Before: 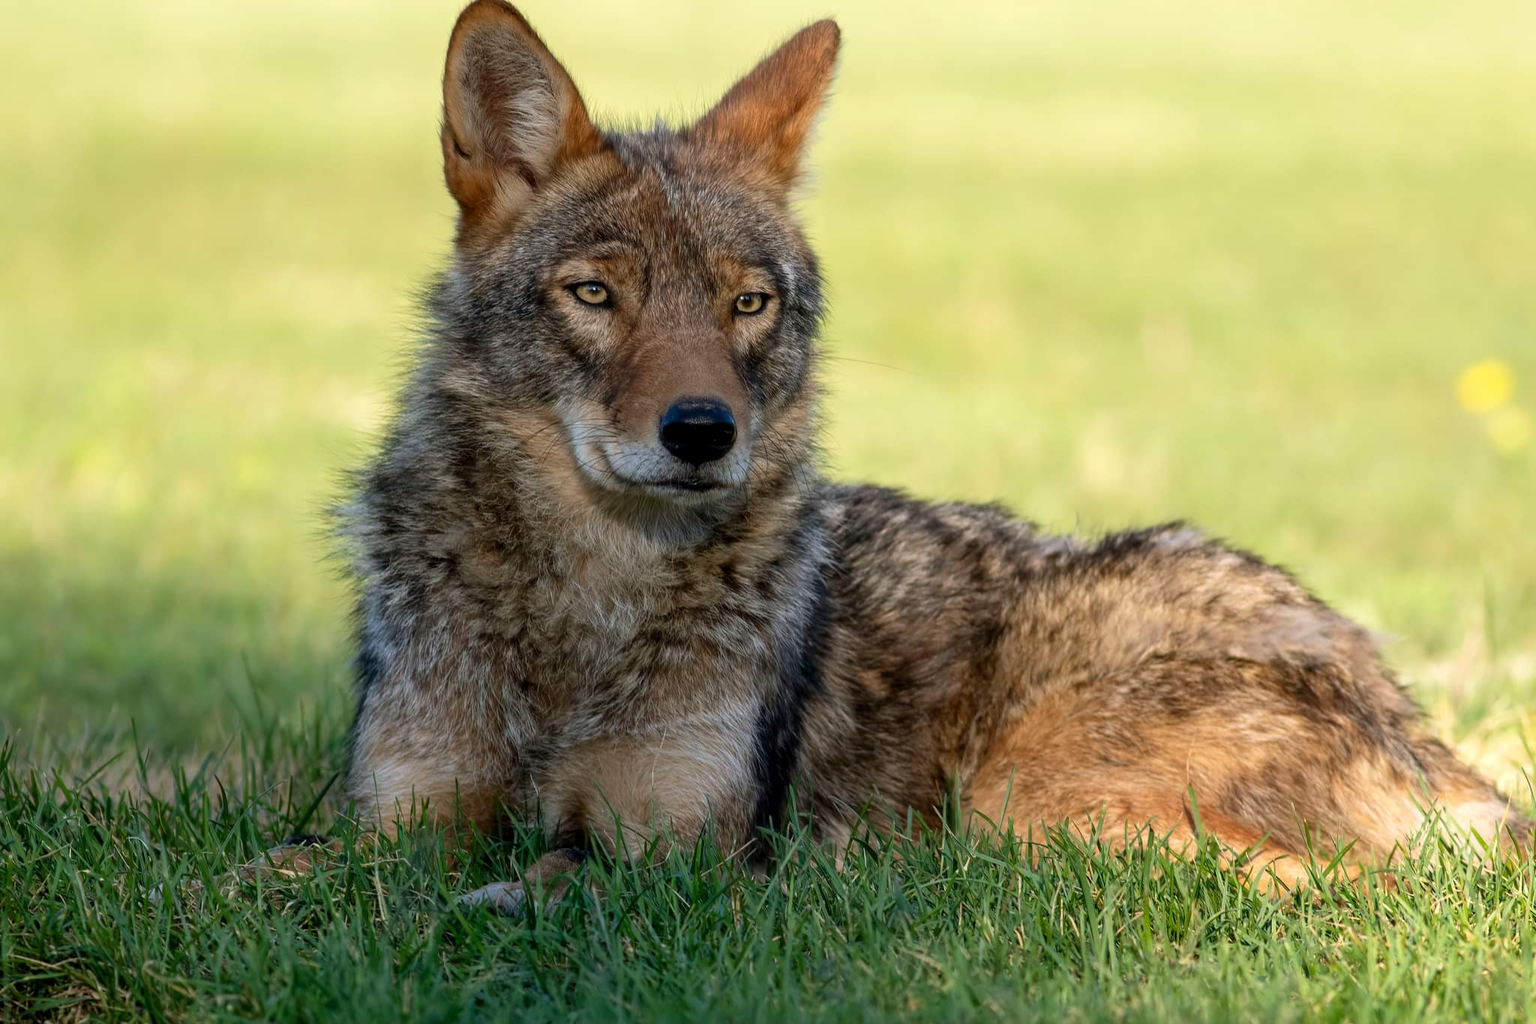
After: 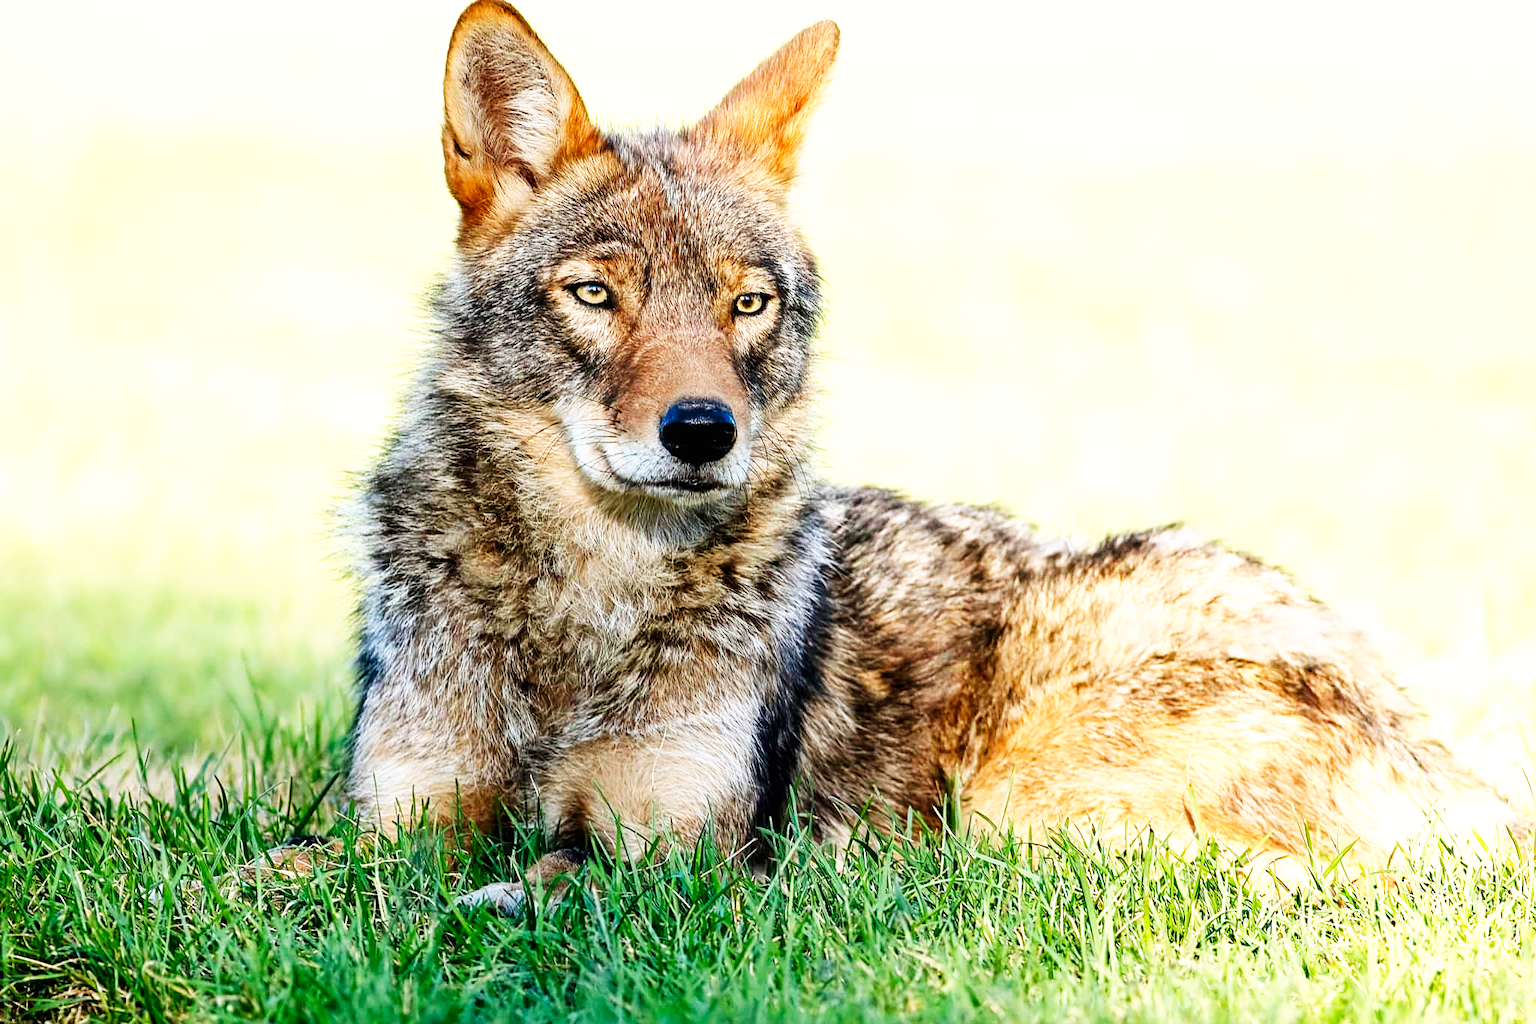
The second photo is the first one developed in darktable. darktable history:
base curve: curves: ch0 [(0, 0) (0.007, 0.004) (0.027, 0.03) (0.046, 0.07) (0.207, 0.54) (0.442, 0.872) (0.673, 0.972) (1, 1)], preserve colors none
sharpen: on, module defaults
exposure: black level correction 0, exposure 0.7 EV, compensate exposure bias true, compensate highlight preservation false
